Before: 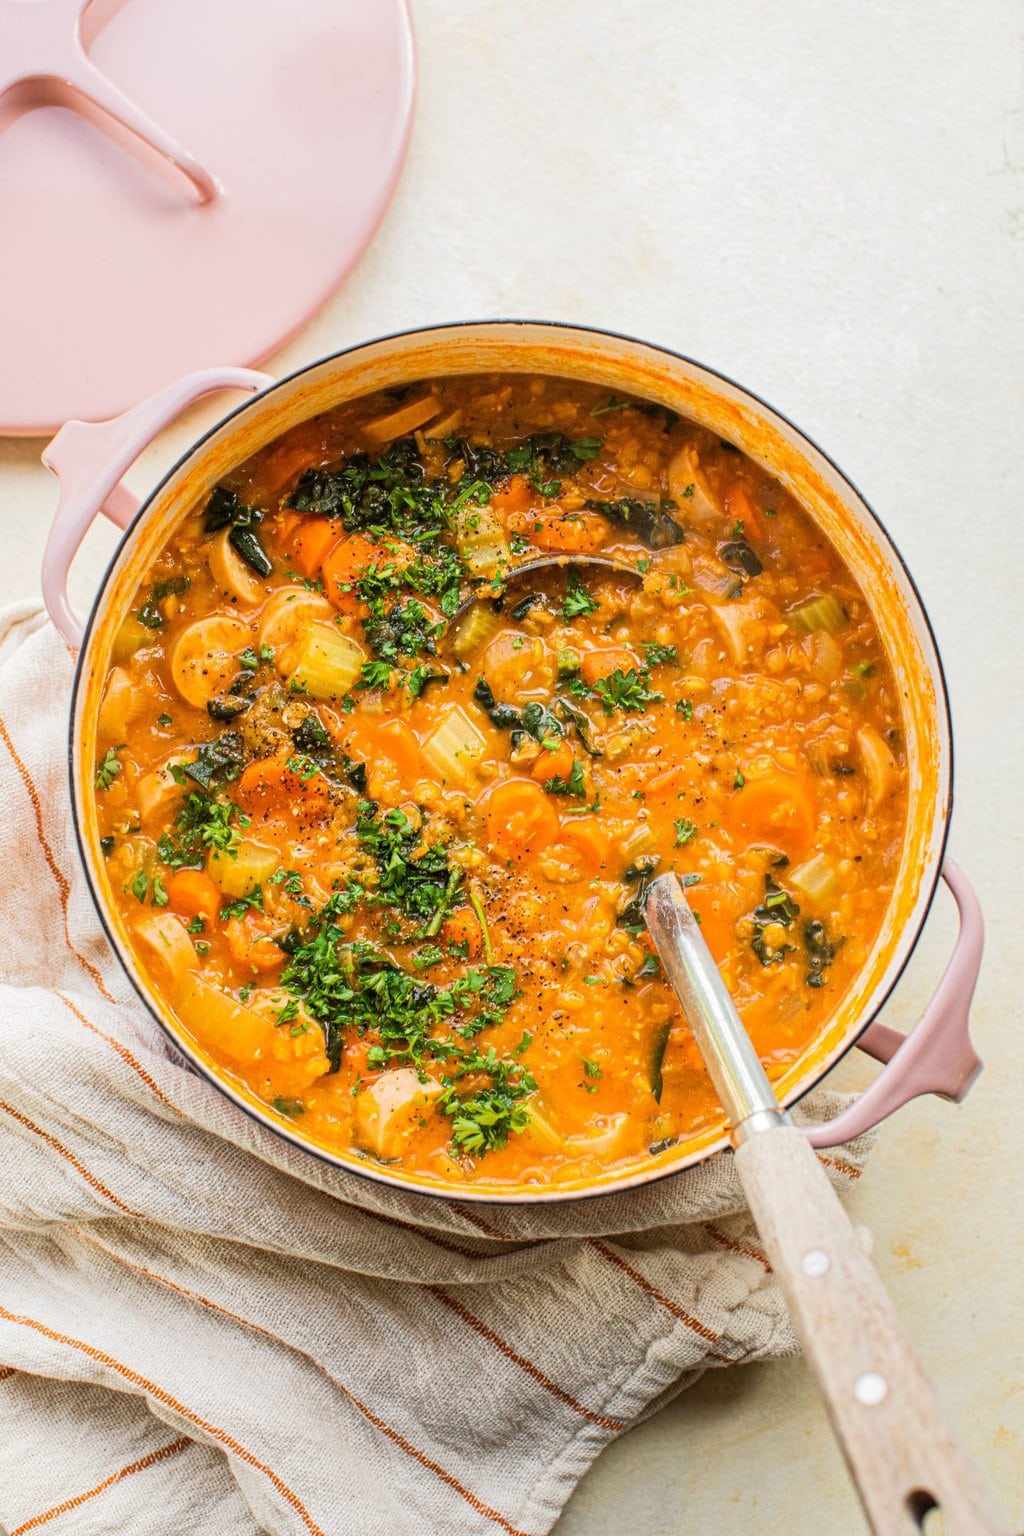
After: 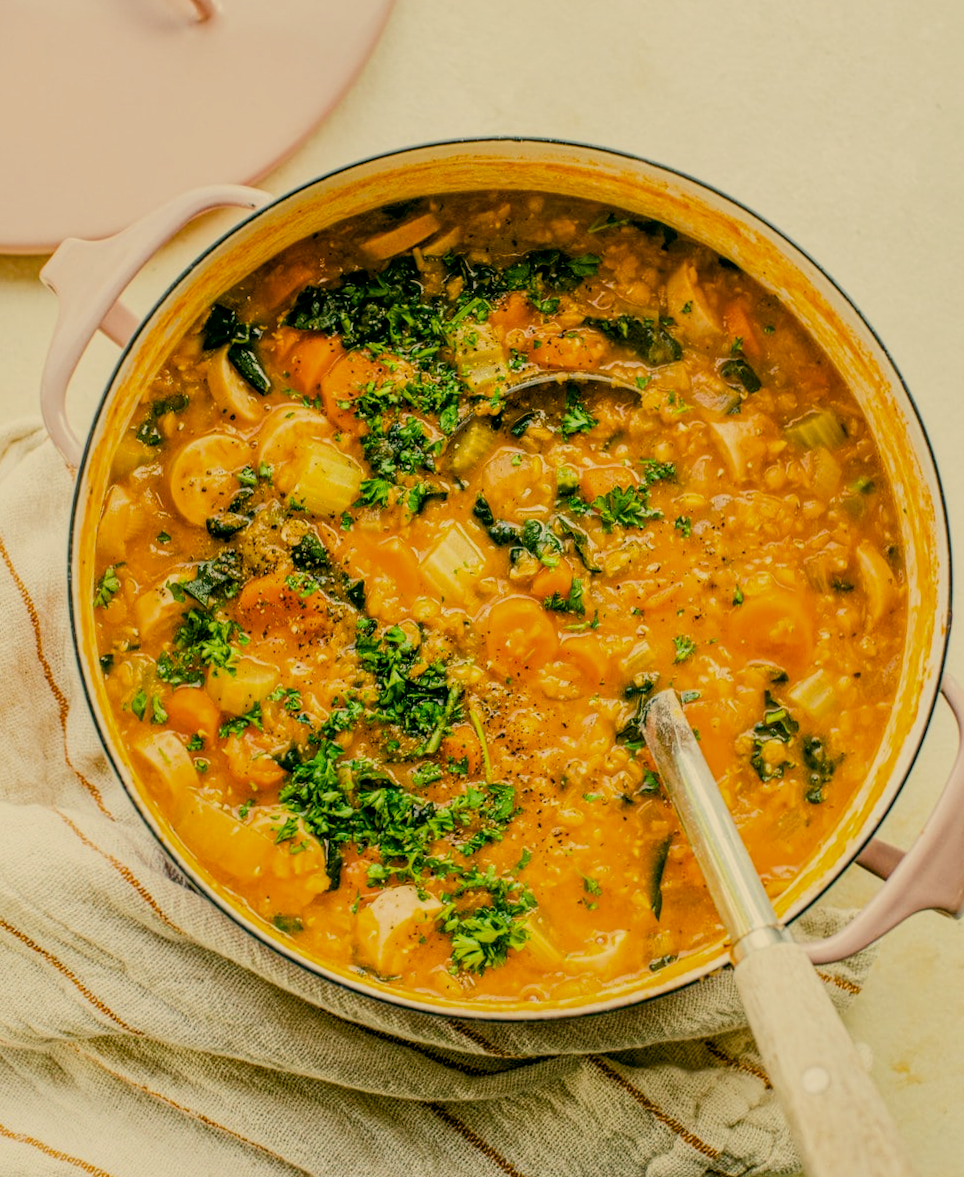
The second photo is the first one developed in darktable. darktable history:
local contrast: on, module defaults
color correction: highlights a* 4.67, highlights b* 23.68, shadows a* -15.56, shadows b* 3.71
filmic rgb: black relative exposure -7.41 EV, white relative exposure 4.85 EV, hardness 3.4
crop and rotate: angle 0.101°, top 11.859%, right 5.609%, bottom 11.262%
color balance rgb: perceptual saturation grading › global saturation 20%, perceptual saturation grading › highlights -24.834%, perceptual saturation grading › shadows 25.613%
